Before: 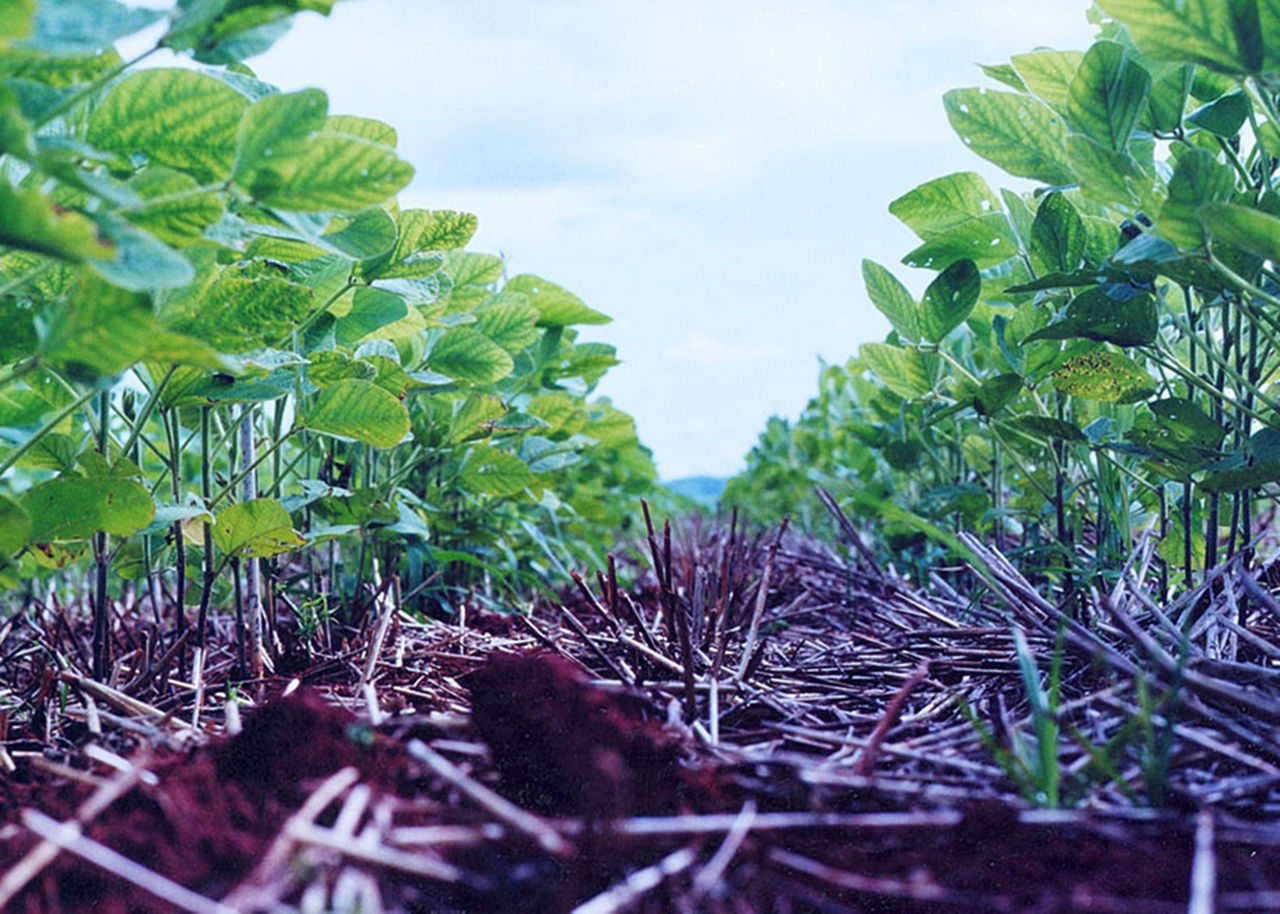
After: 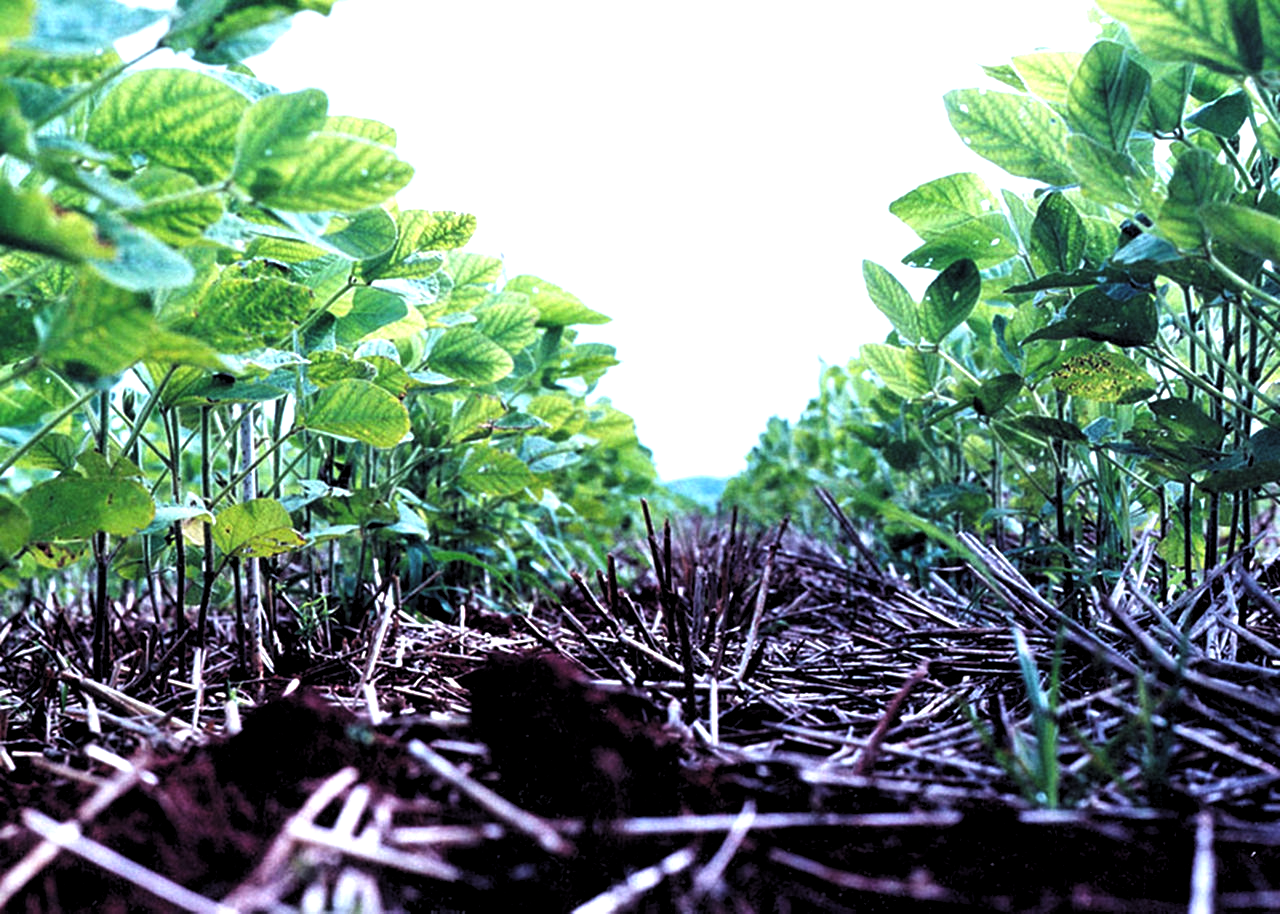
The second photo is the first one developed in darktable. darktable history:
levels: gray 50.84%, levels [0.129, 0.519, 0.867]
exposure: exposure 0.299 EV, compensate highlight preservation false
